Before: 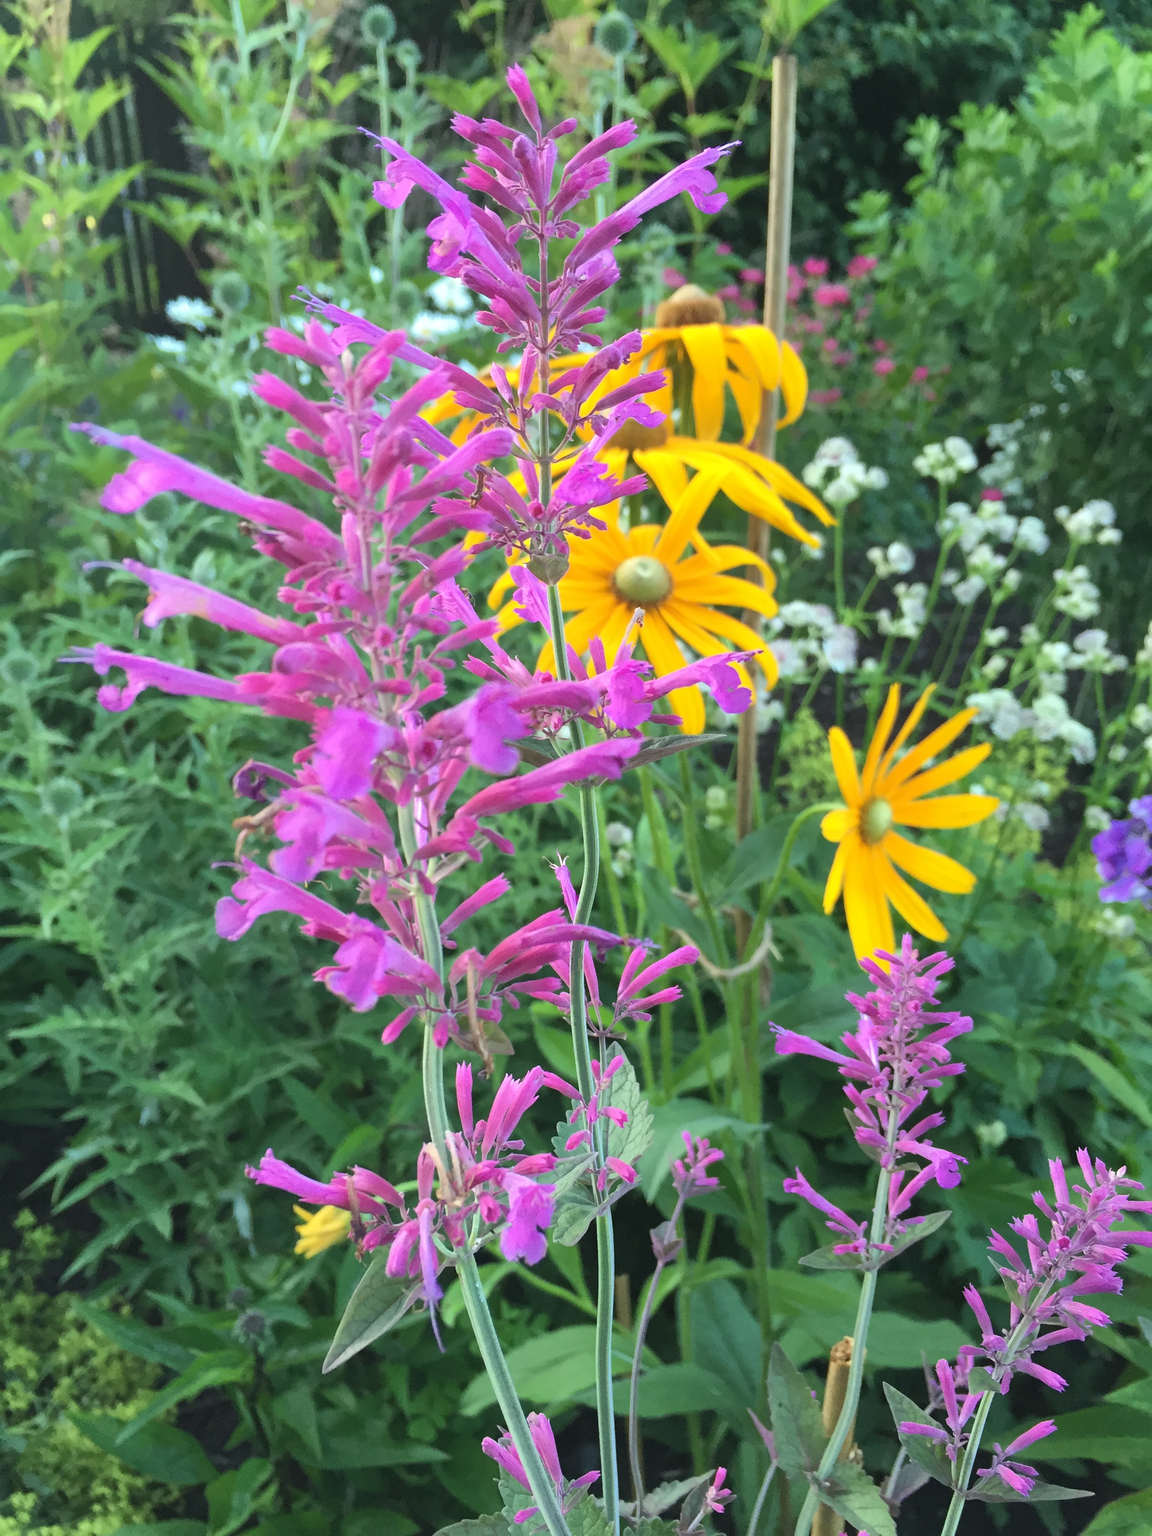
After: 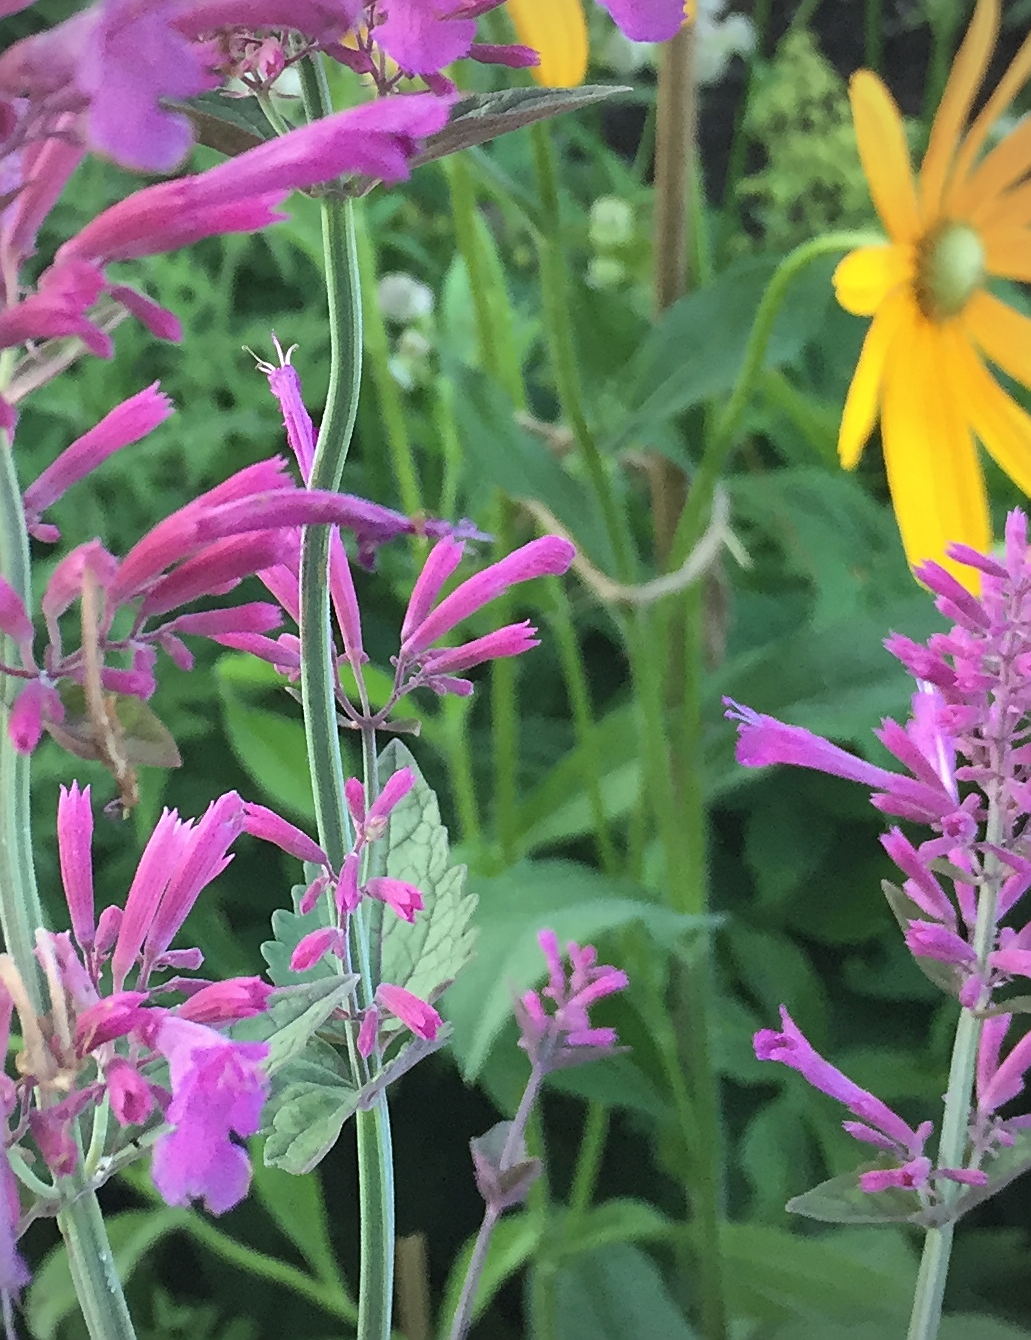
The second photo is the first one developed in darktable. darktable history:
contrast brightness saturation: contrast 0.01, saturation -0.05
crop: left 37.221%, top 45.169%, right 20.63%, bottom 13.777%
vignetting: fall-off radius 60.65%
sharpen: amount 0.575
